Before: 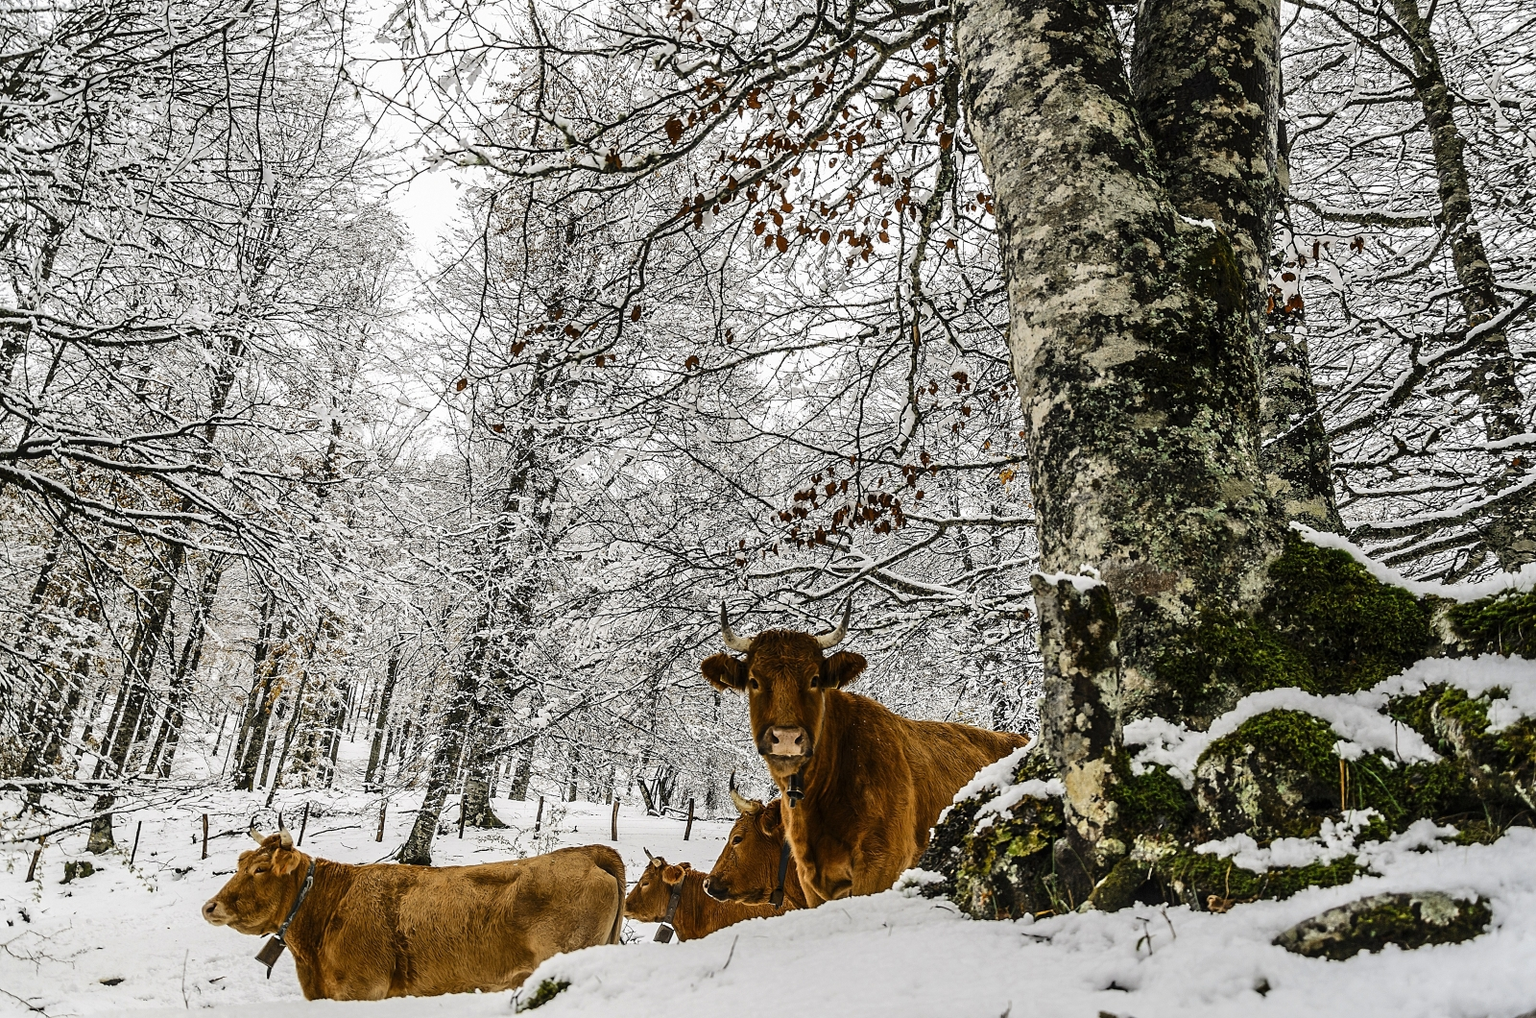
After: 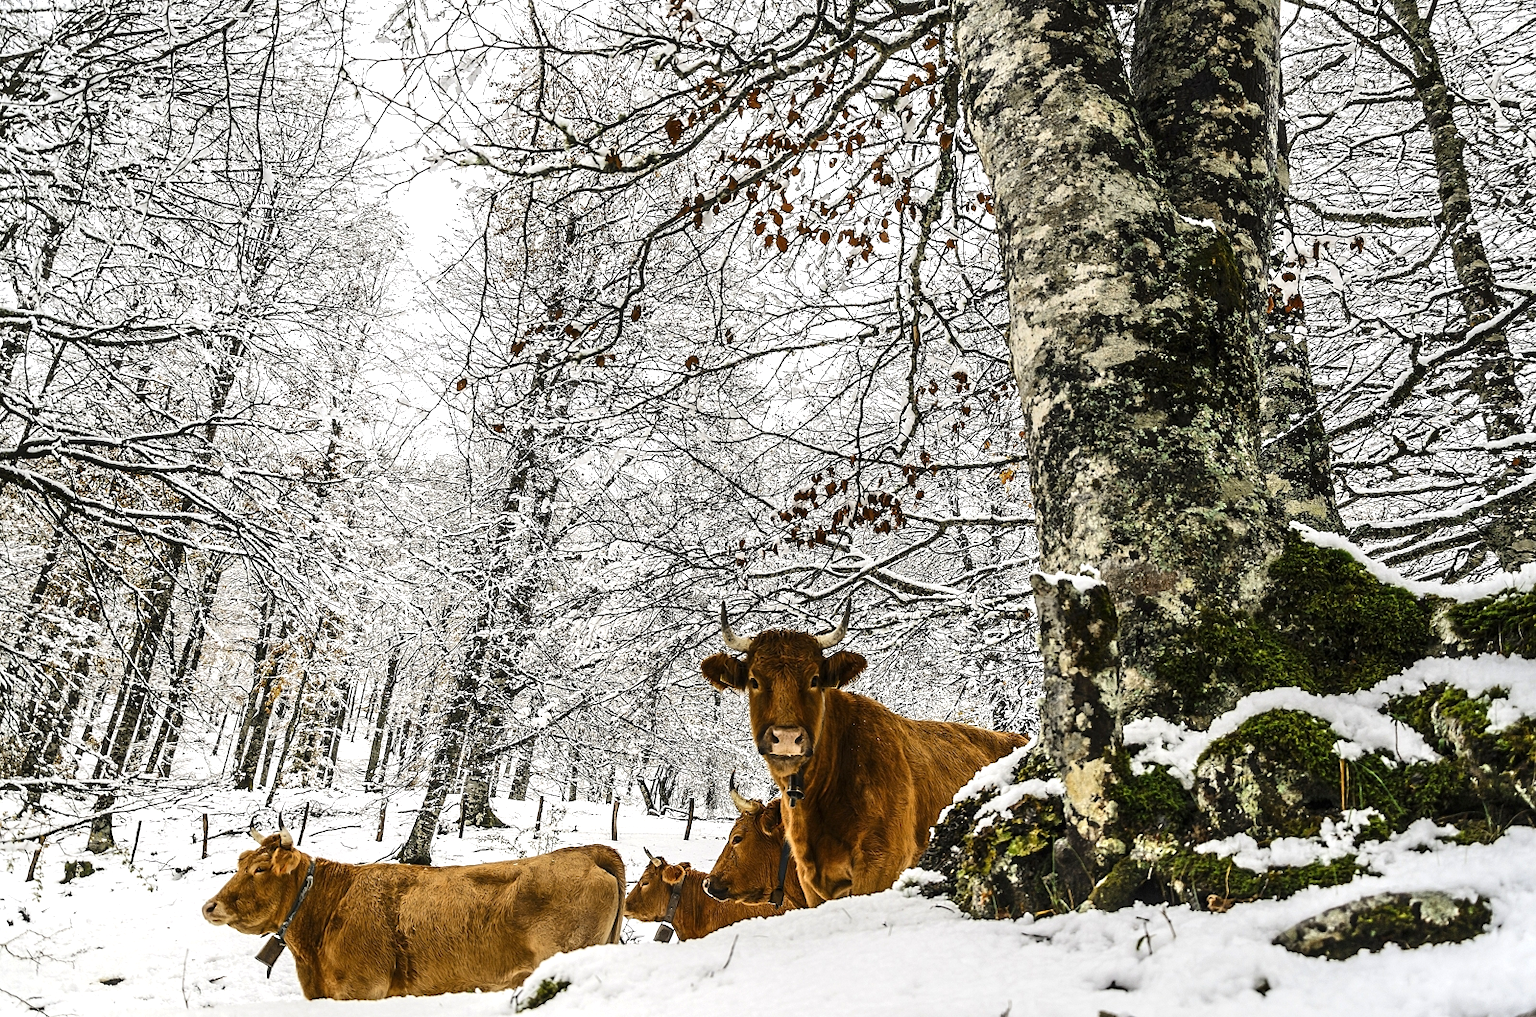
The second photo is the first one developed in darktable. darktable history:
white balance: emerald 1
base curve: preserve colors none
exposure: exposure 0.507 EV, compensate highlight preservation false
